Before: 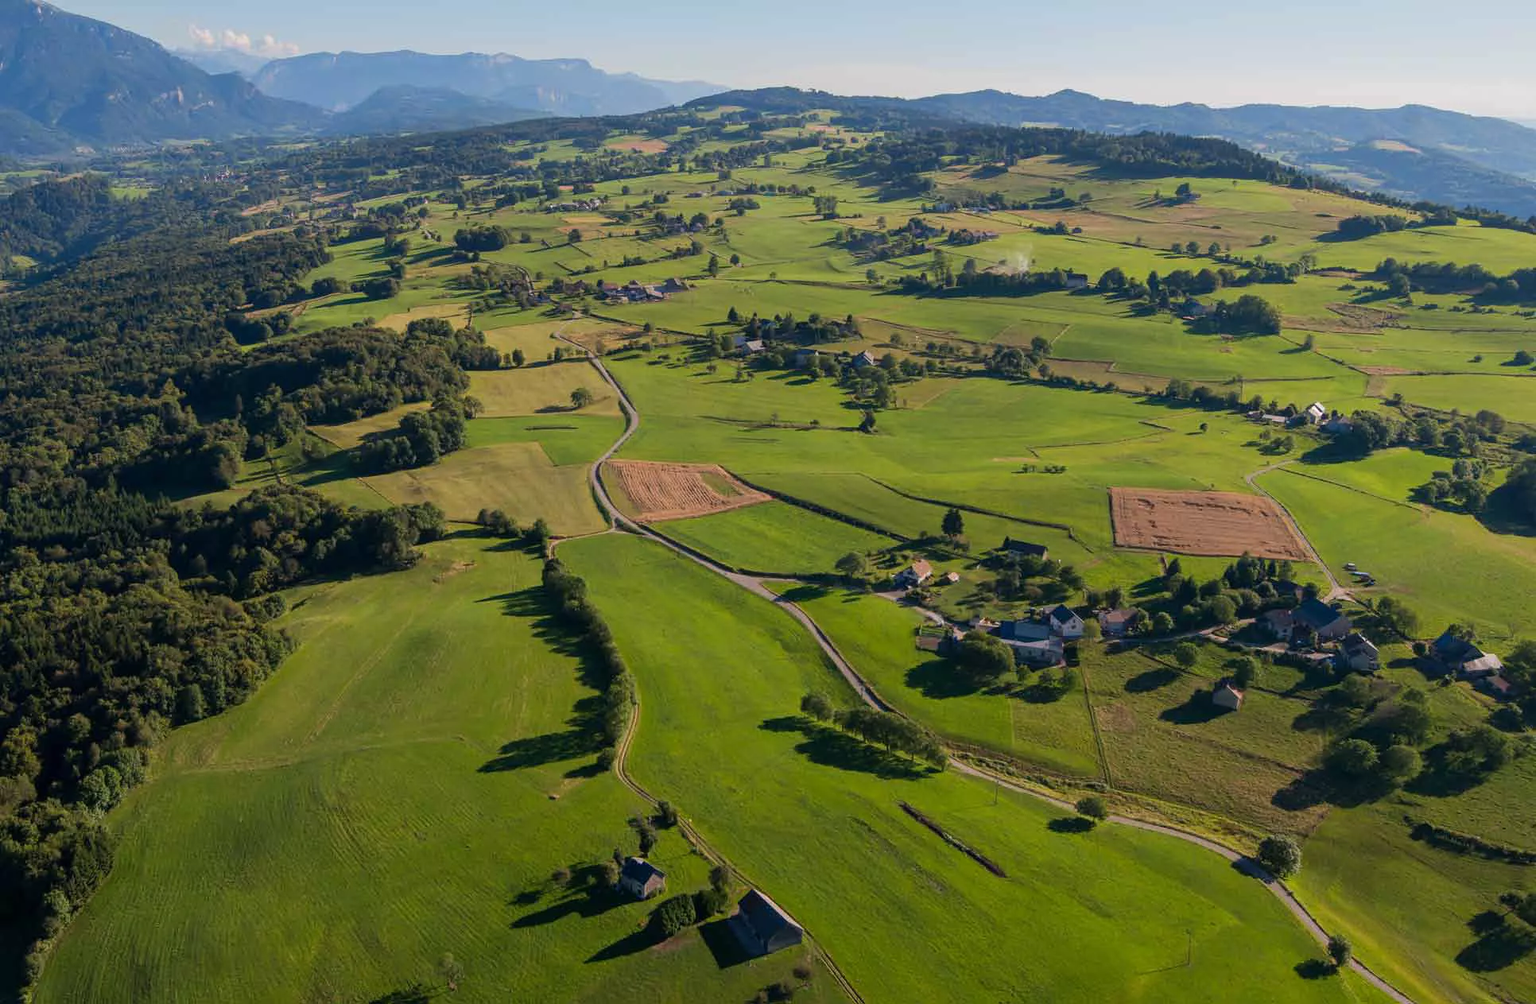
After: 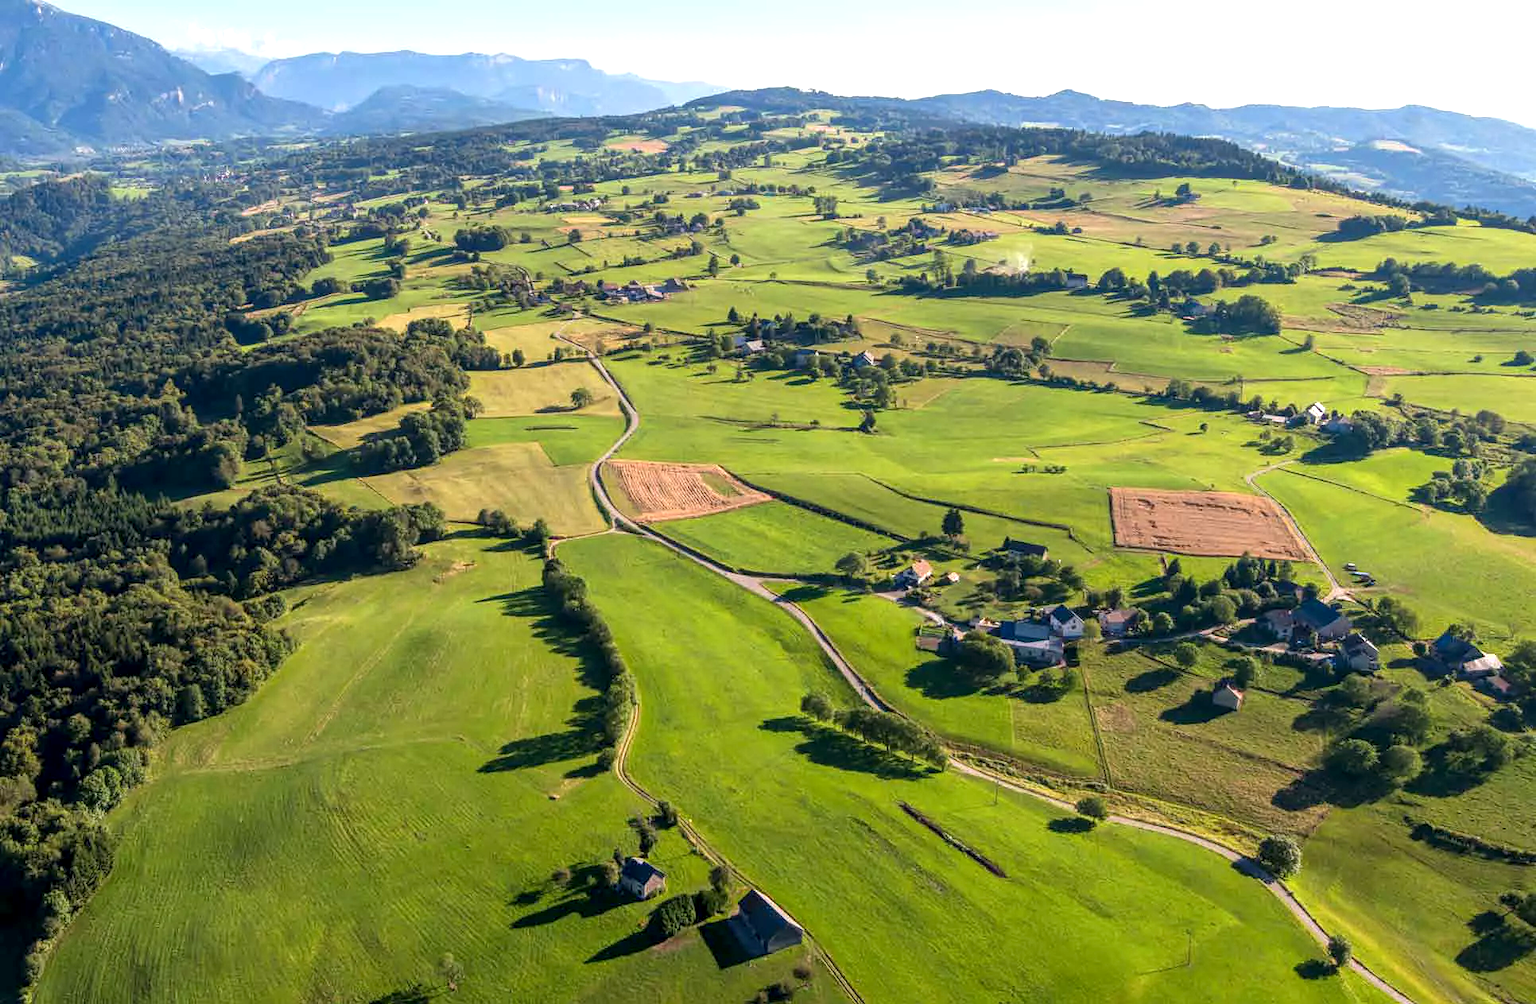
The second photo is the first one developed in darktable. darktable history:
local contrast: on, module defaults
exposure: black level correction 0.001, exposure 0.955 EV, compensate exposure bias true, compensate highlight preservation false
